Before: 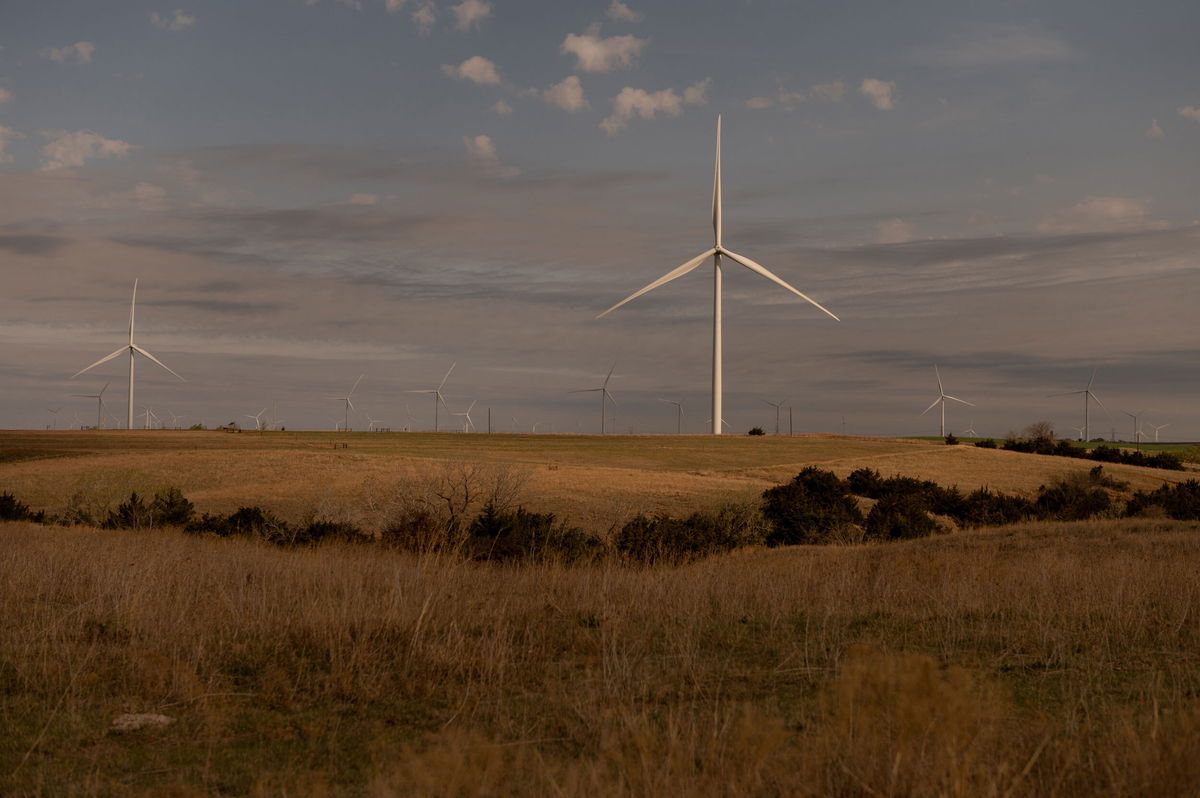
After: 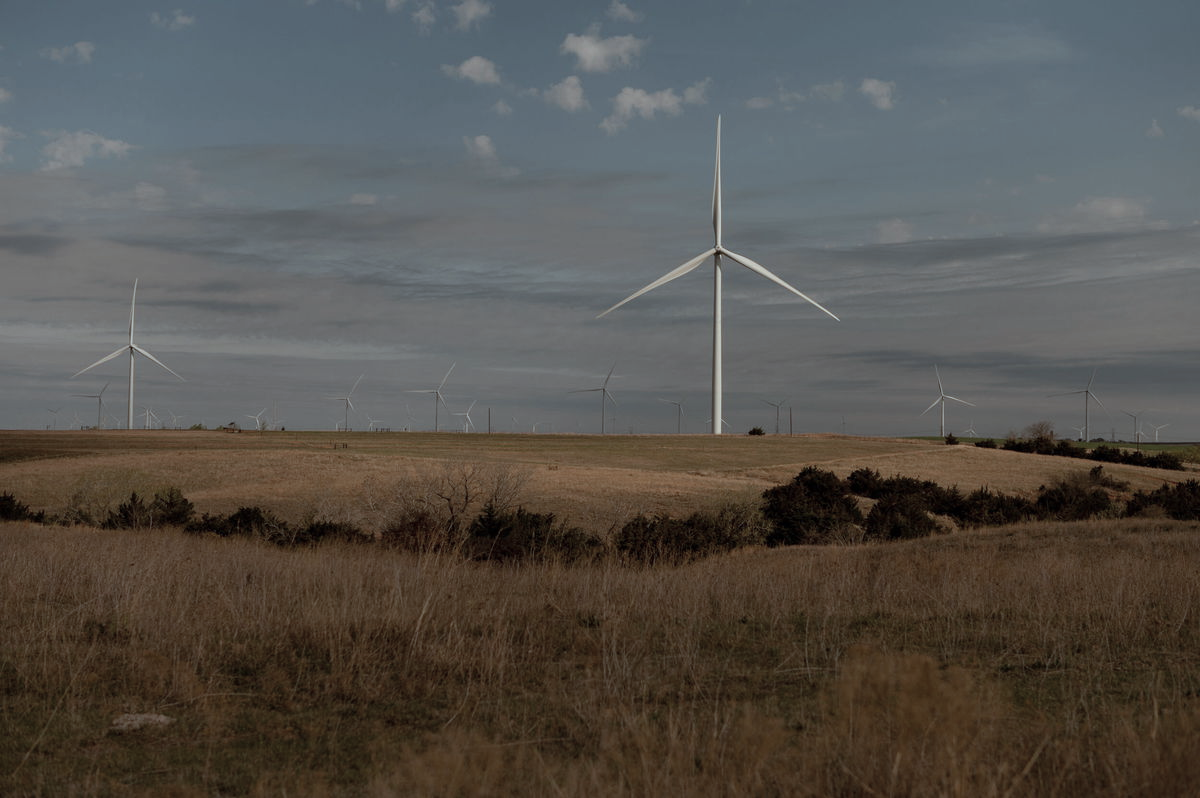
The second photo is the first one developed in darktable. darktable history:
color correction: highlights a* -12.31, highlights b* -17.94, saturation 0.709
